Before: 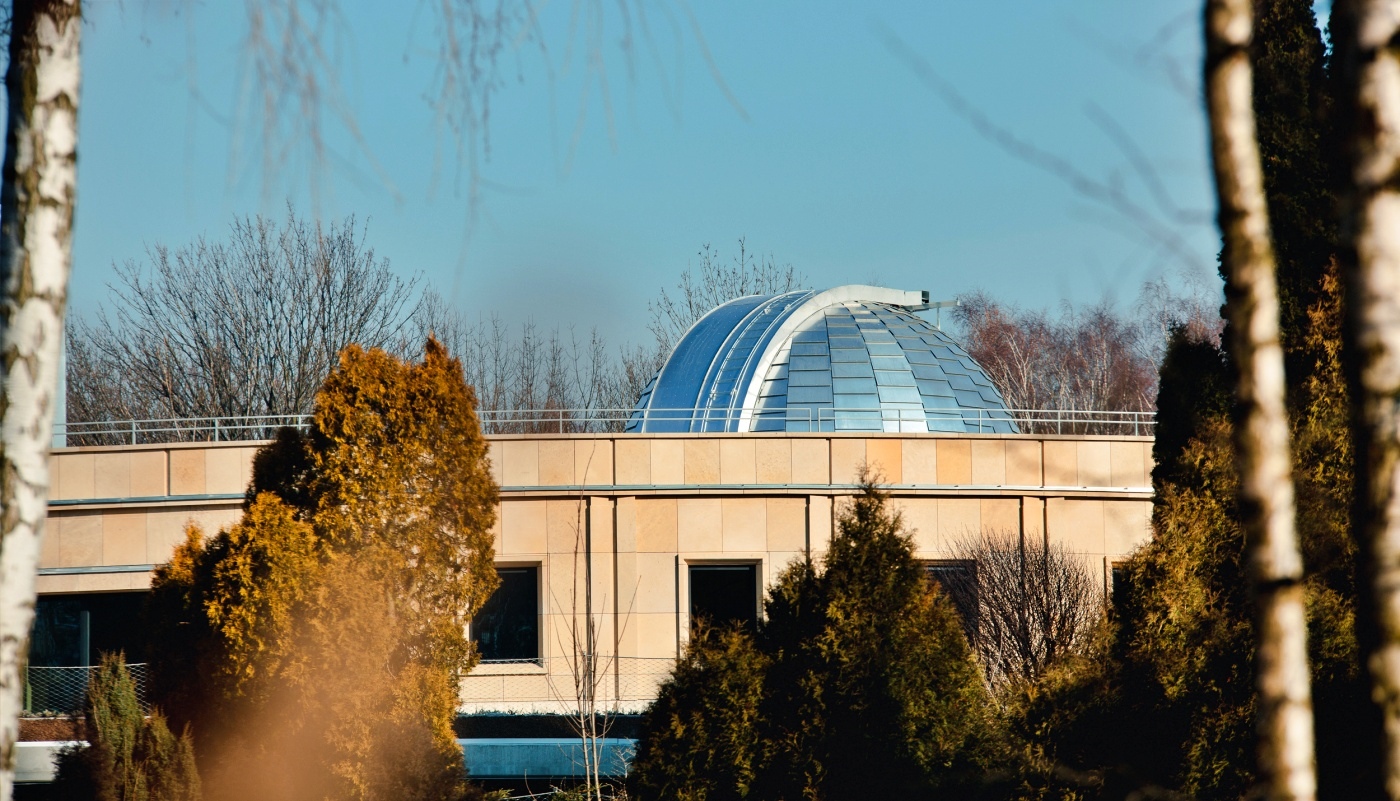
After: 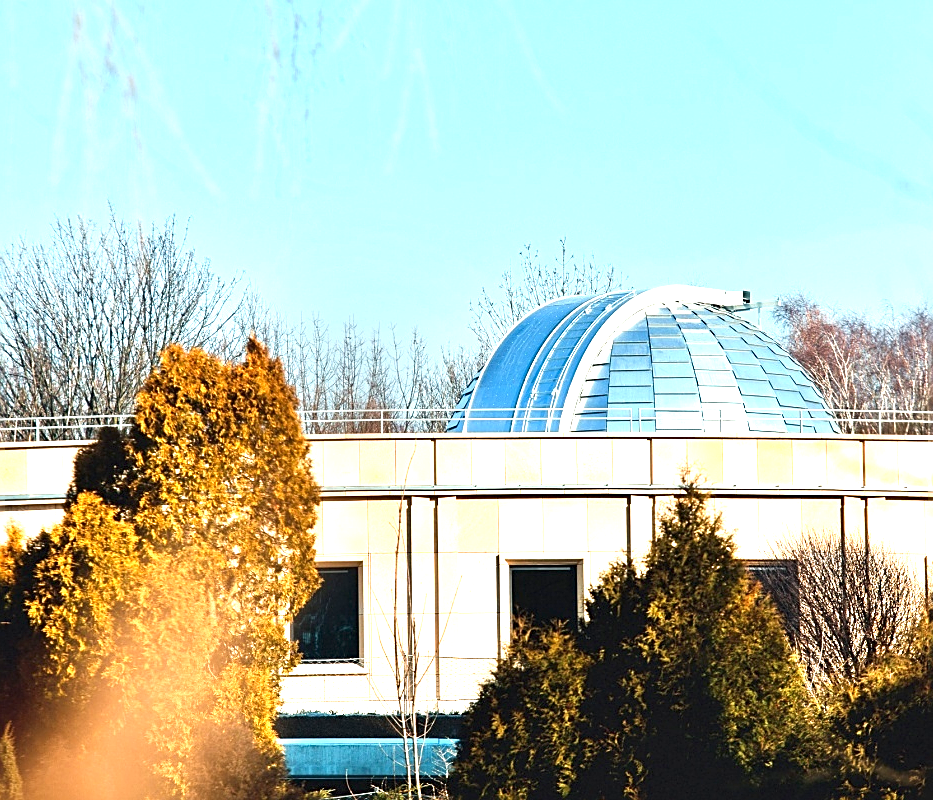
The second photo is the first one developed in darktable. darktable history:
crop and rotate: left 12.796%, right 20.553%
exposure: black level correction 0, exposure 1.526 EV, compensate highlight preservation false
sharpen: on, module defaults
